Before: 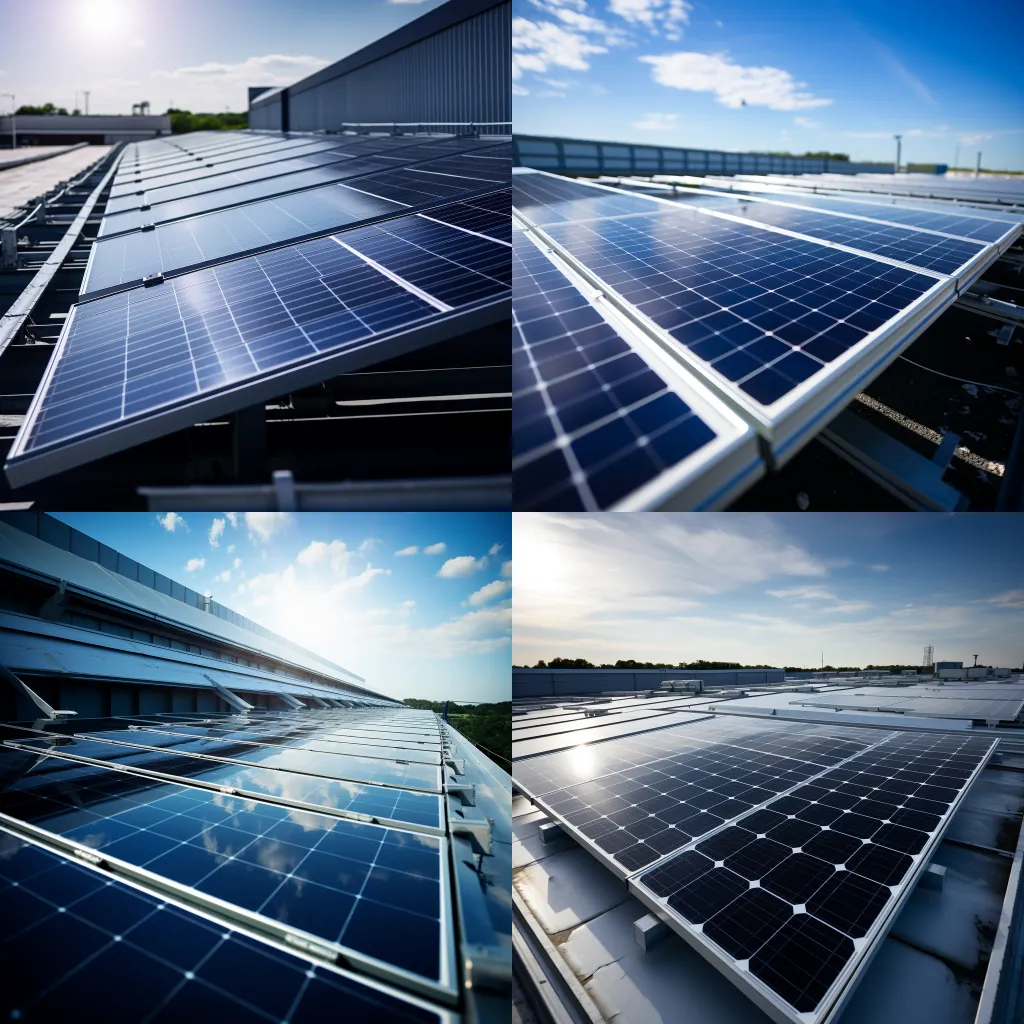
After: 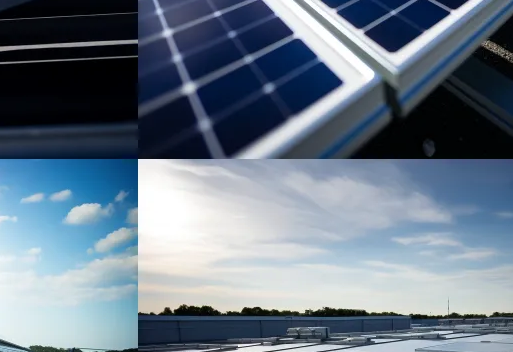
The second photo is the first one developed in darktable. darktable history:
crop: left 36.604%, top 34.531%, right 13.22%, bottom 31.023%
base curve: curves: ch0 [(0, 0) (0.303, 0.277) (1, 1)], preserve colors none
